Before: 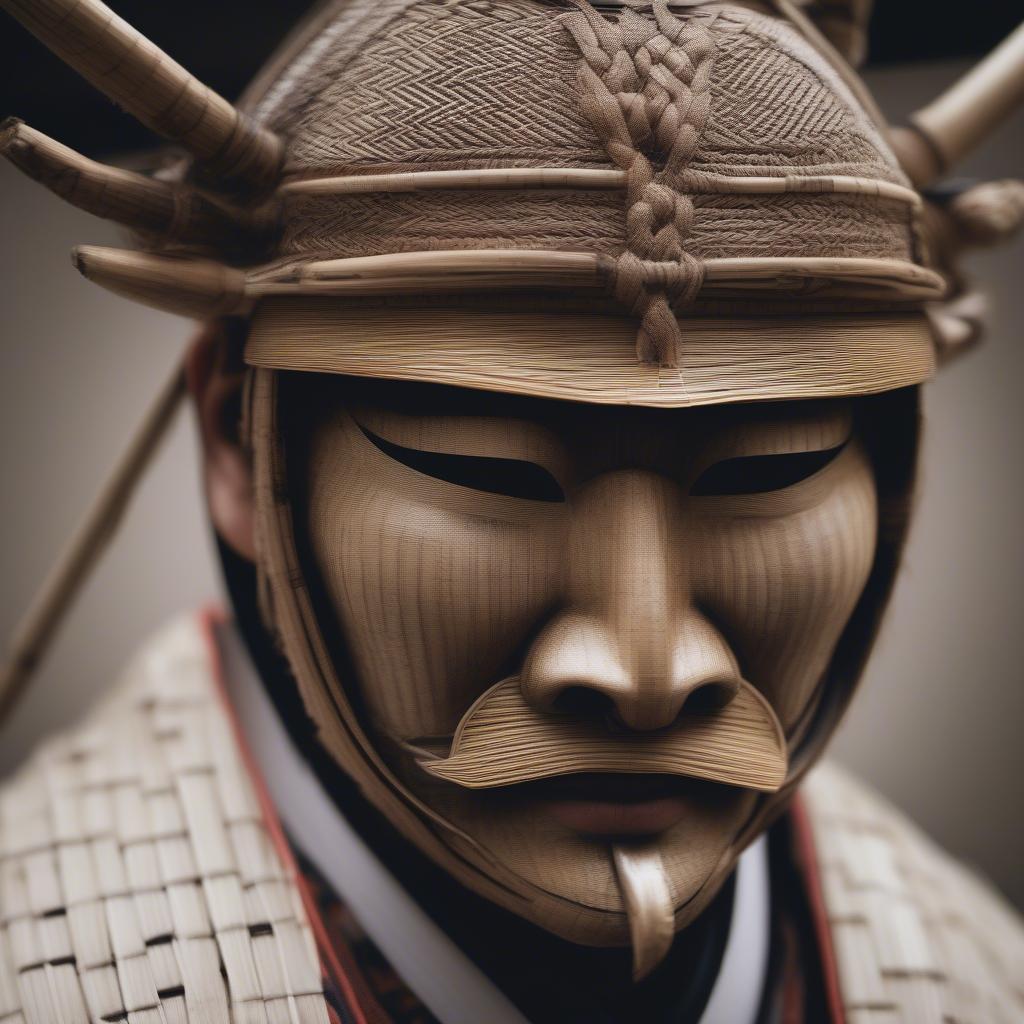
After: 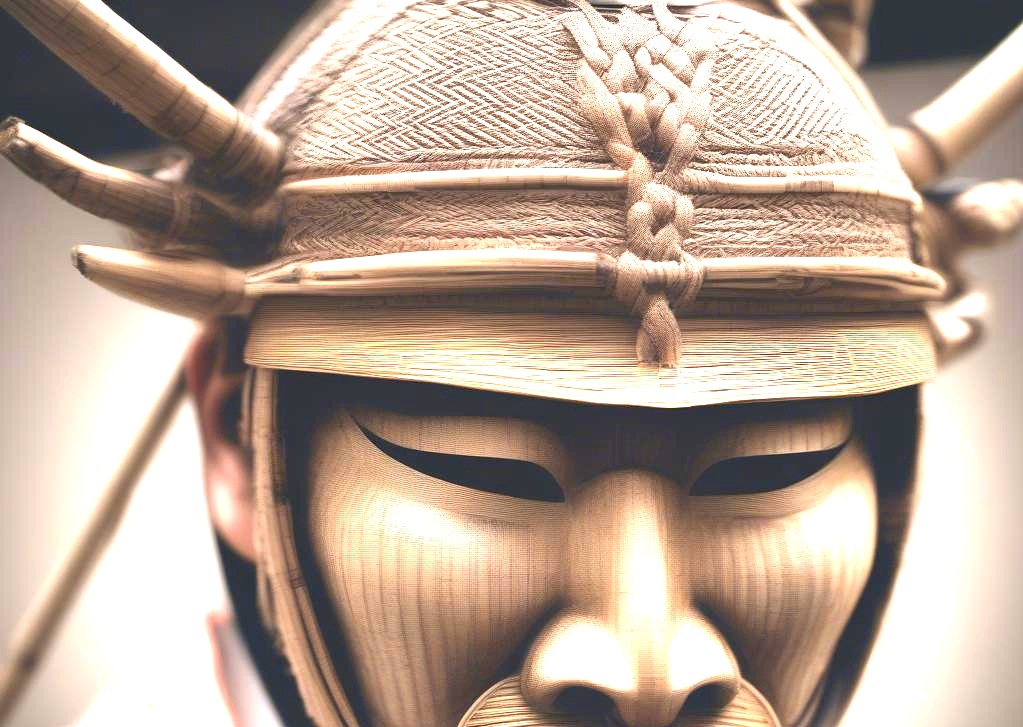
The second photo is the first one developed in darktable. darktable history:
exposure: black level correction 0, exposure 2.395 EV, compensate exposure bias true, compensate highlight preservation false
crop: right 0%, bottom 28.925%
